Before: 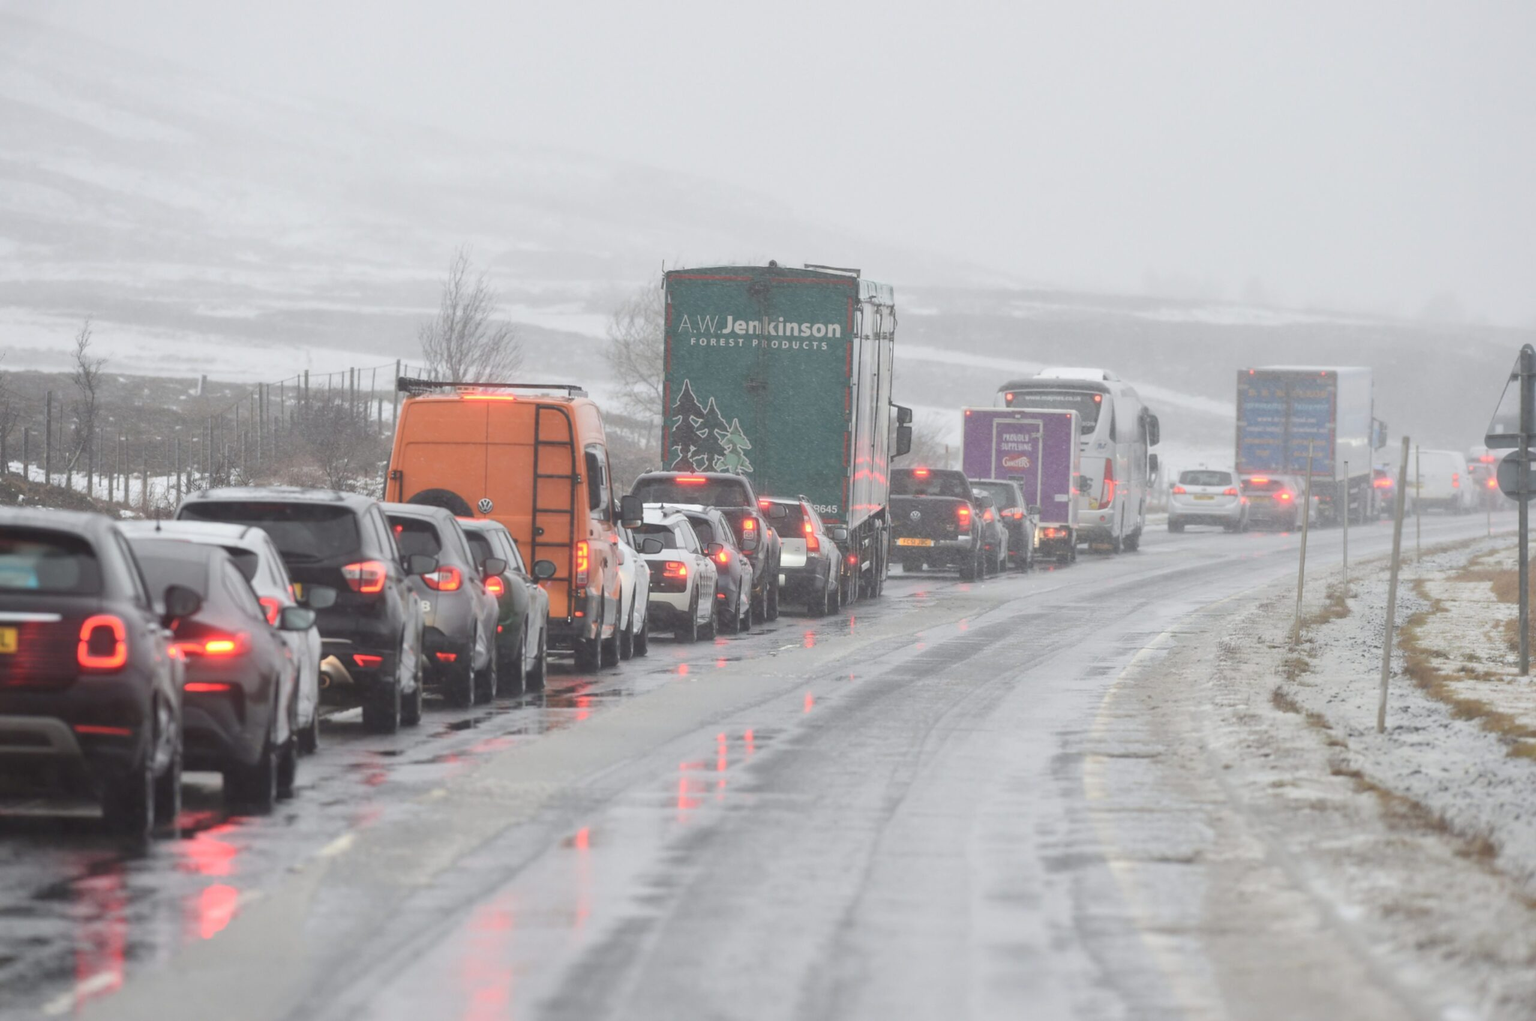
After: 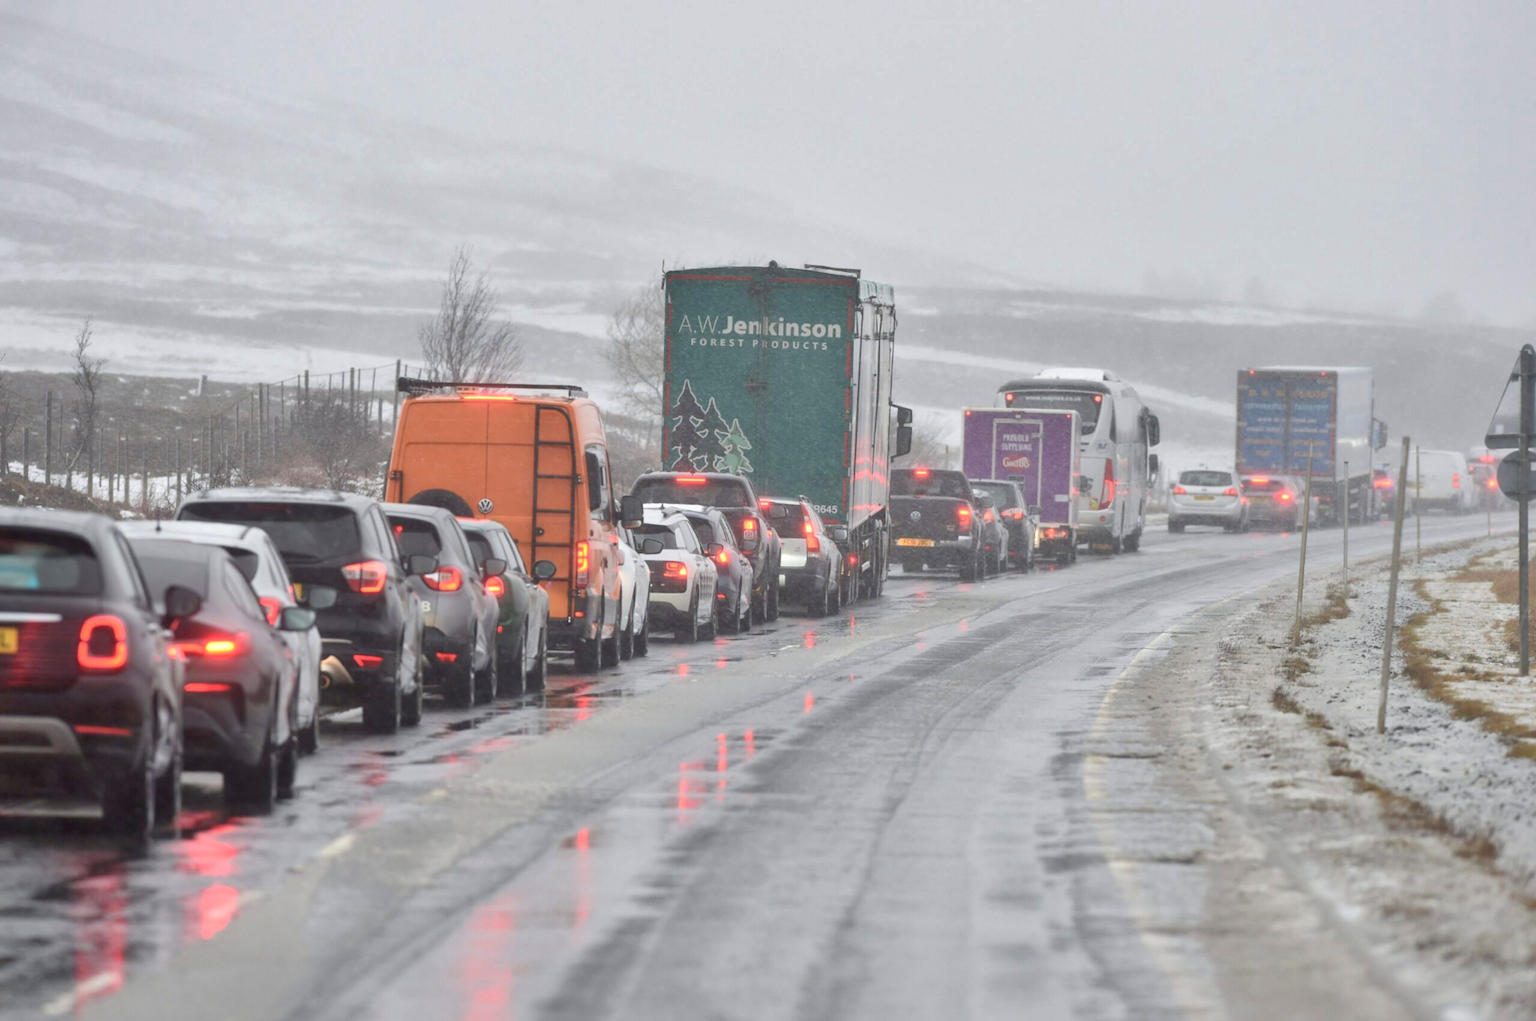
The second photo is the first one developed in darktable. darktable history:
exposure: black level correction 0.009, exposure 0.118 EV, compensate exposure bias true, compensate highlight preservation false
velvia: strength 14.95%
shadows and highlights: soften with gaussian
